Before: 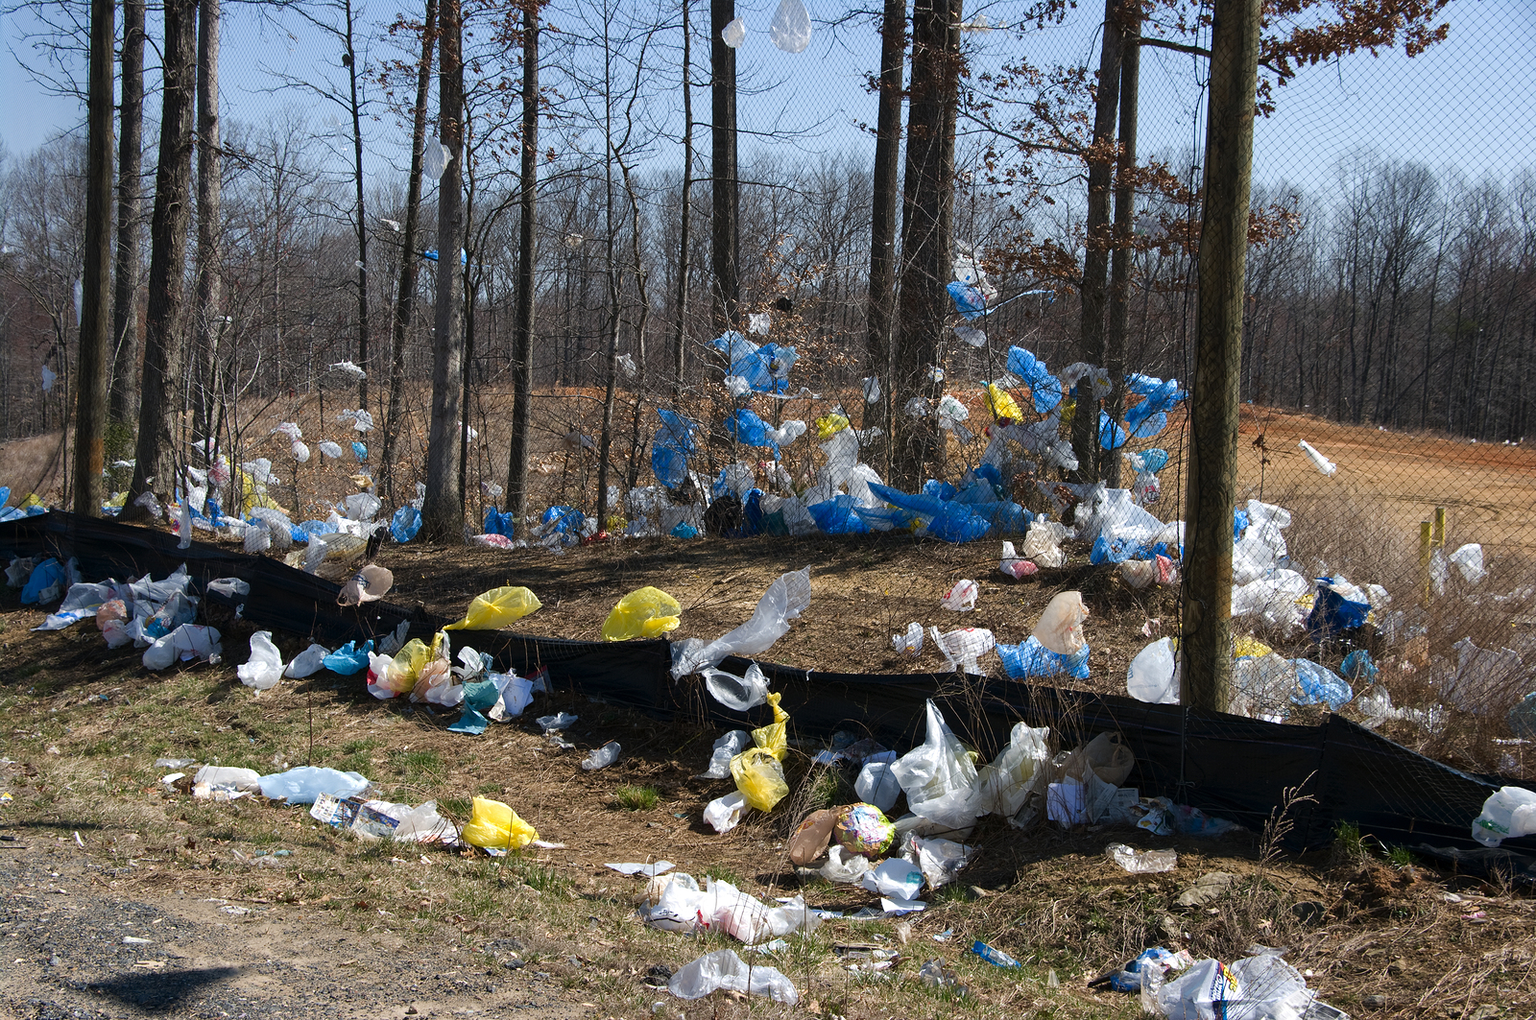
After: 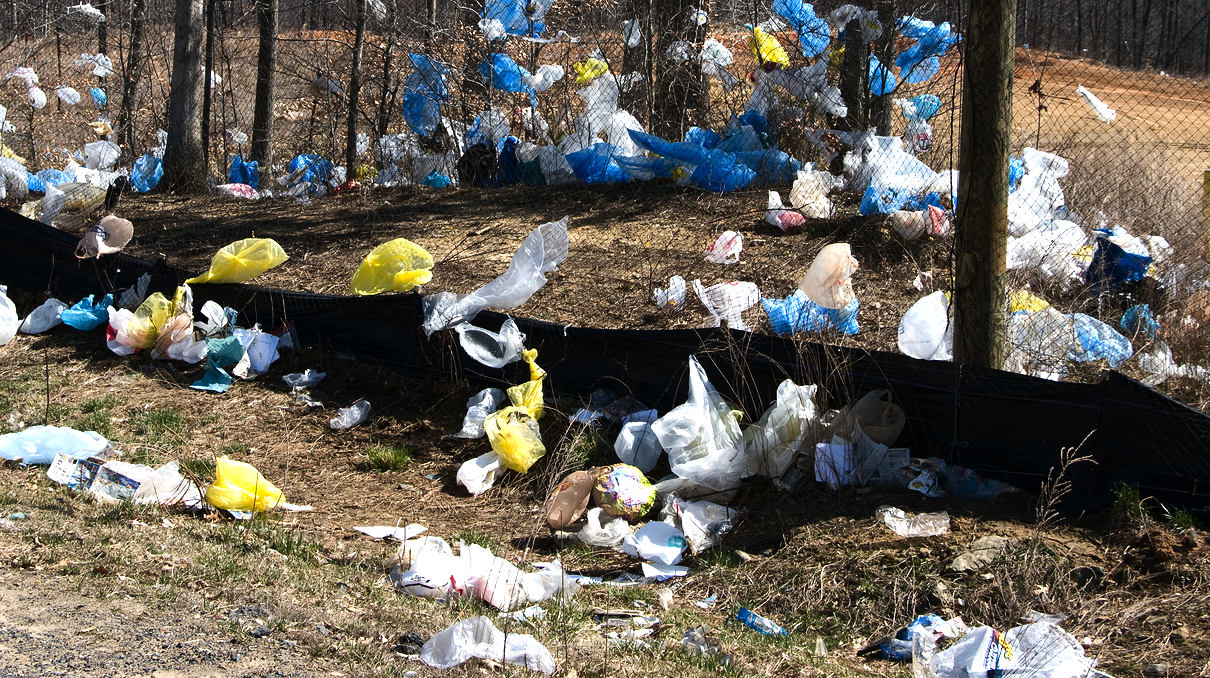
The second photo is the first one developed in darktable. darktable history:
tone equalizer: -8 EV -0.75 EV, -7 EV -0.7 EV, -6 EV -0.6 EV, -5 EV -0.4 EV, -3 EV 0.4 EV, -2 EV 0.6 EV, -1 EV 0.7 EV, +0 EV 0.75 EV, edges refinement/feathering 500, mask exposure compensation -1.57 EV, preserve details no
crop and rotate: left 17.299%, top 35.115%, right 7.015%, bottom 1.024%
